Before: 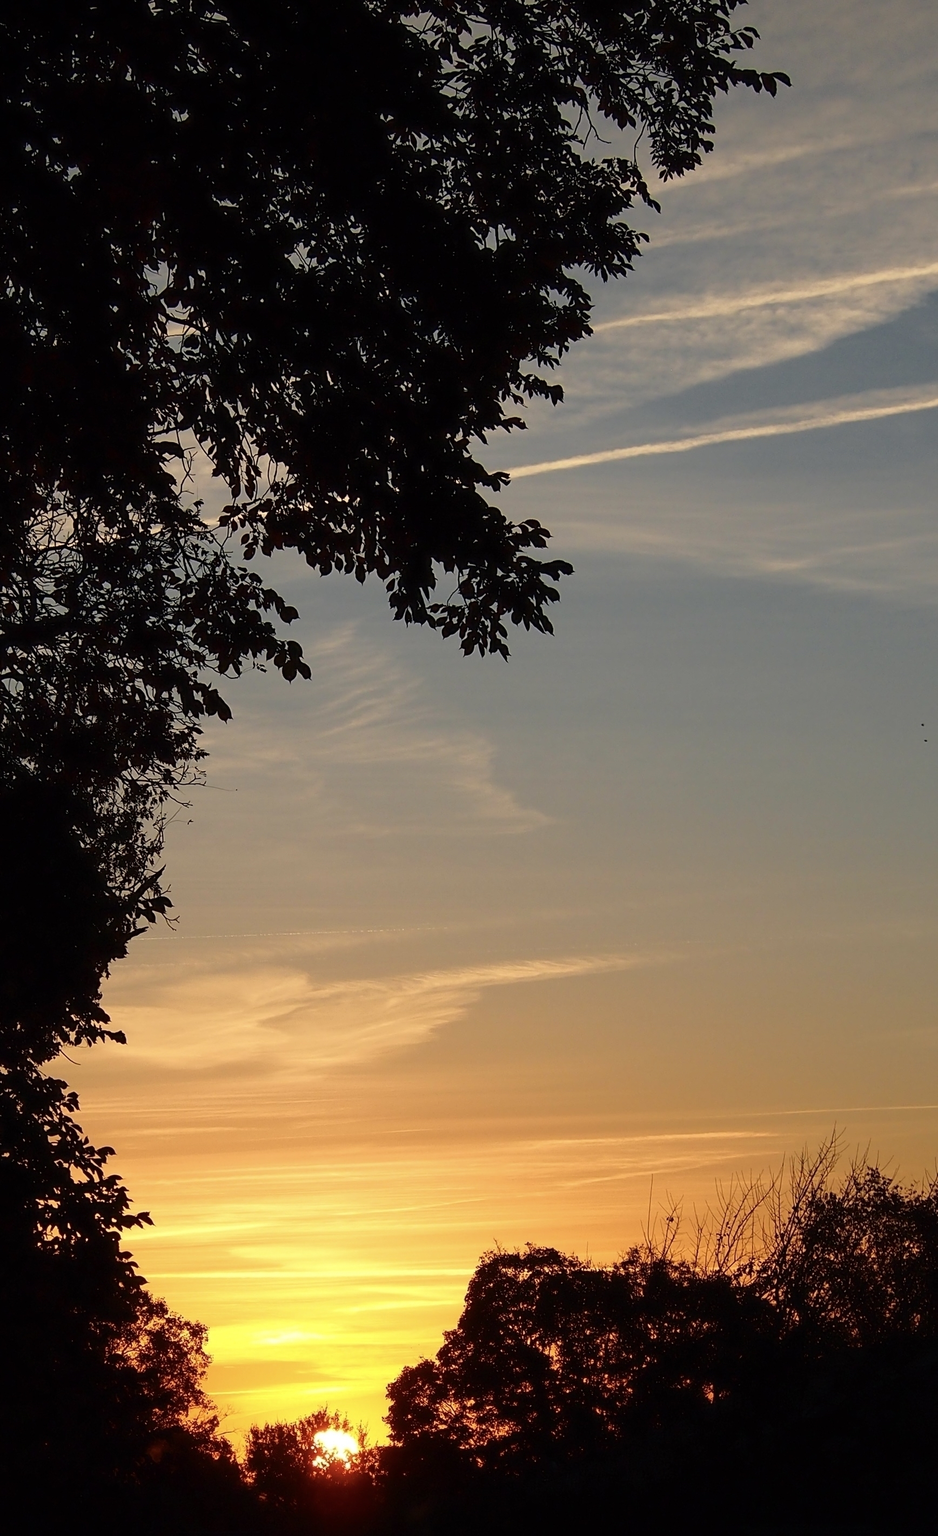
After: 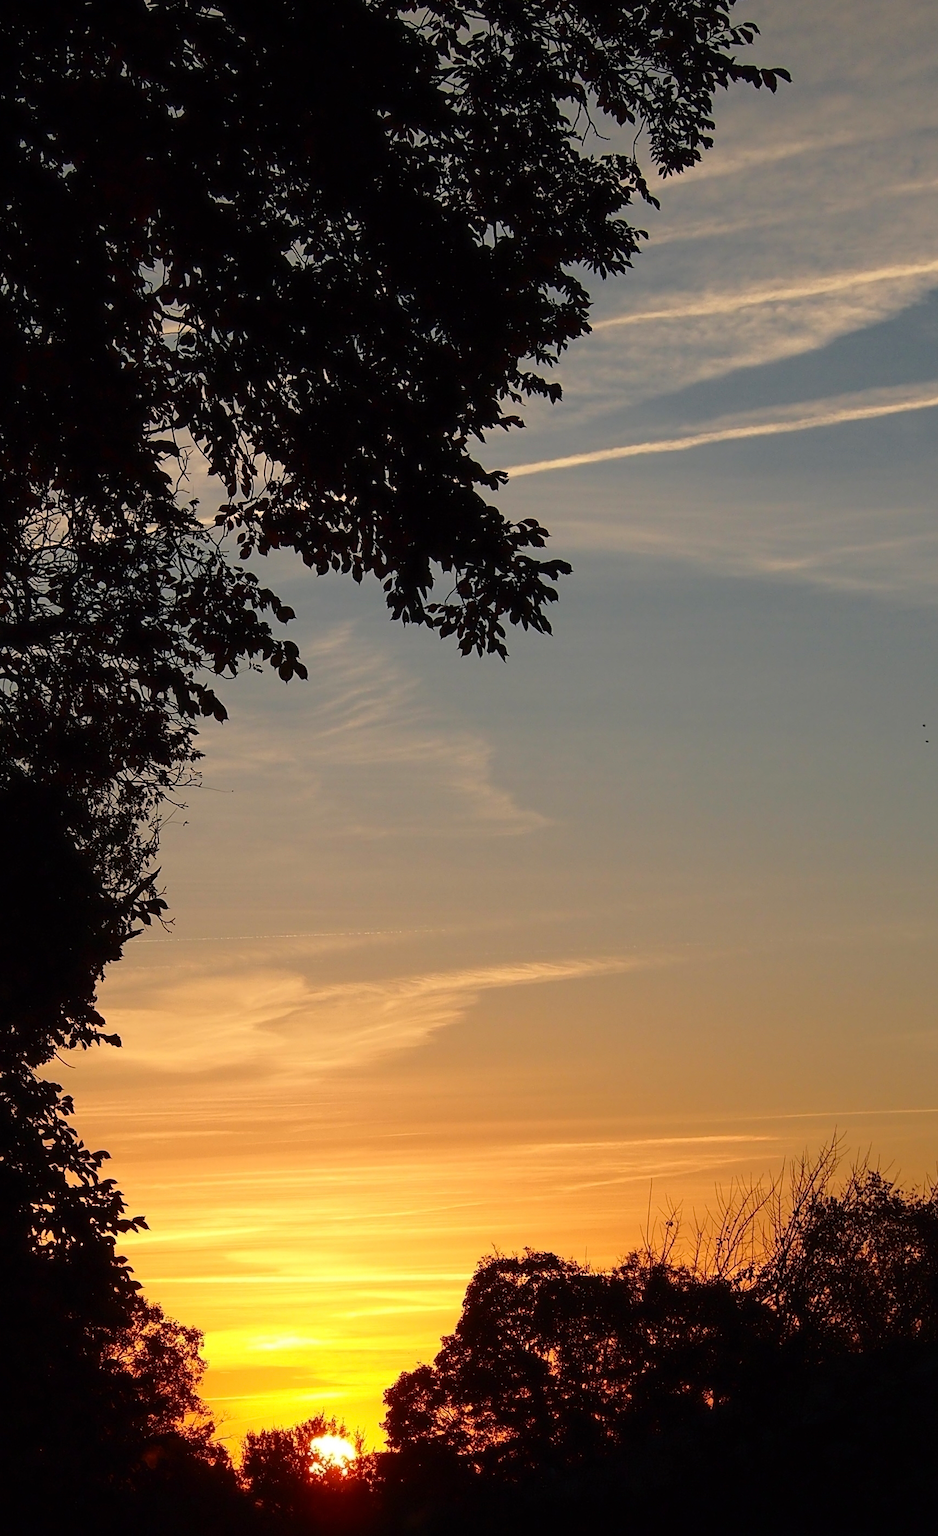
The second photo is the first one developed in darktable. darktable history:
crop and rotate: left 0.656%, top 0.349%, bottom 0.361%
